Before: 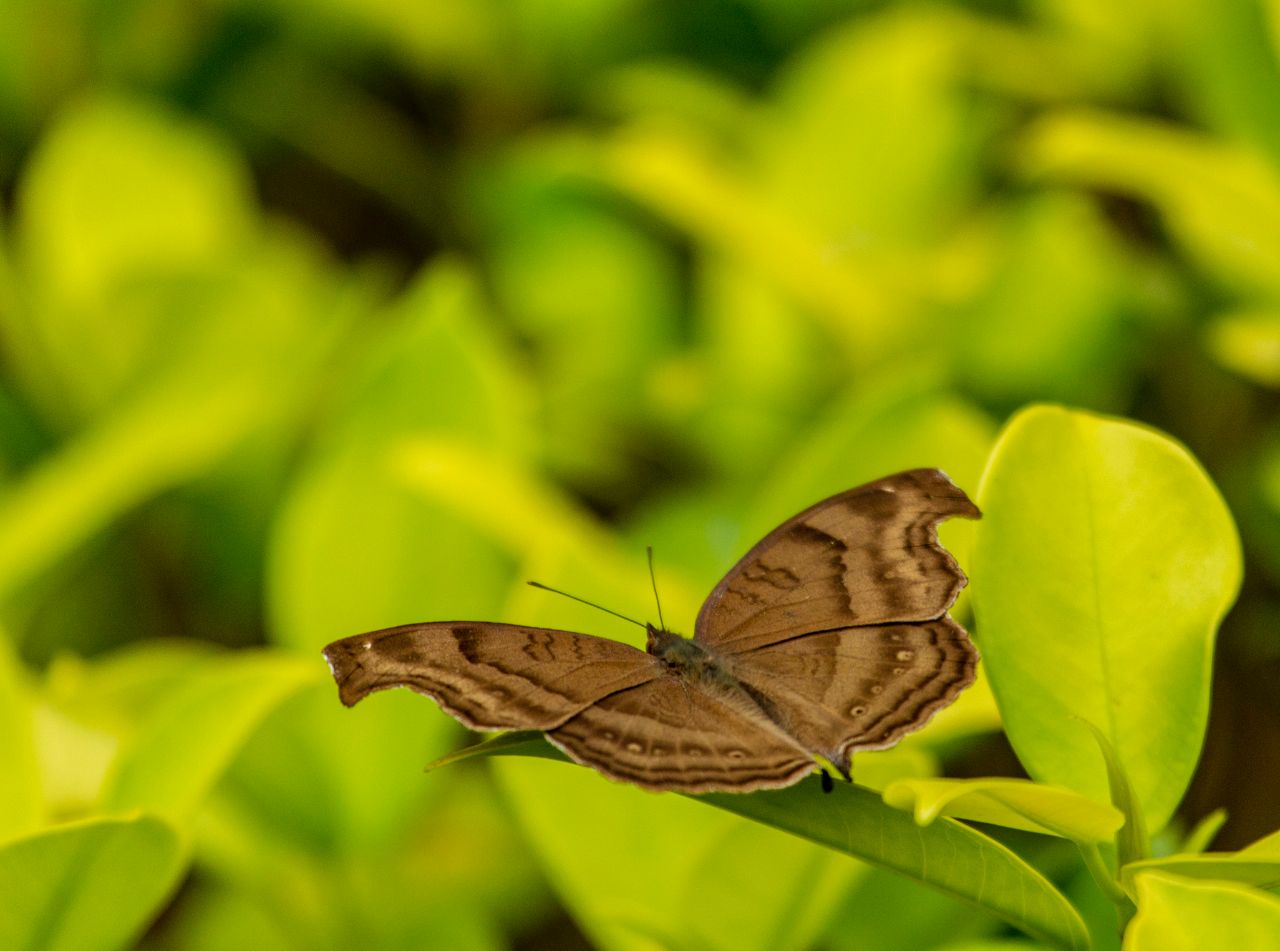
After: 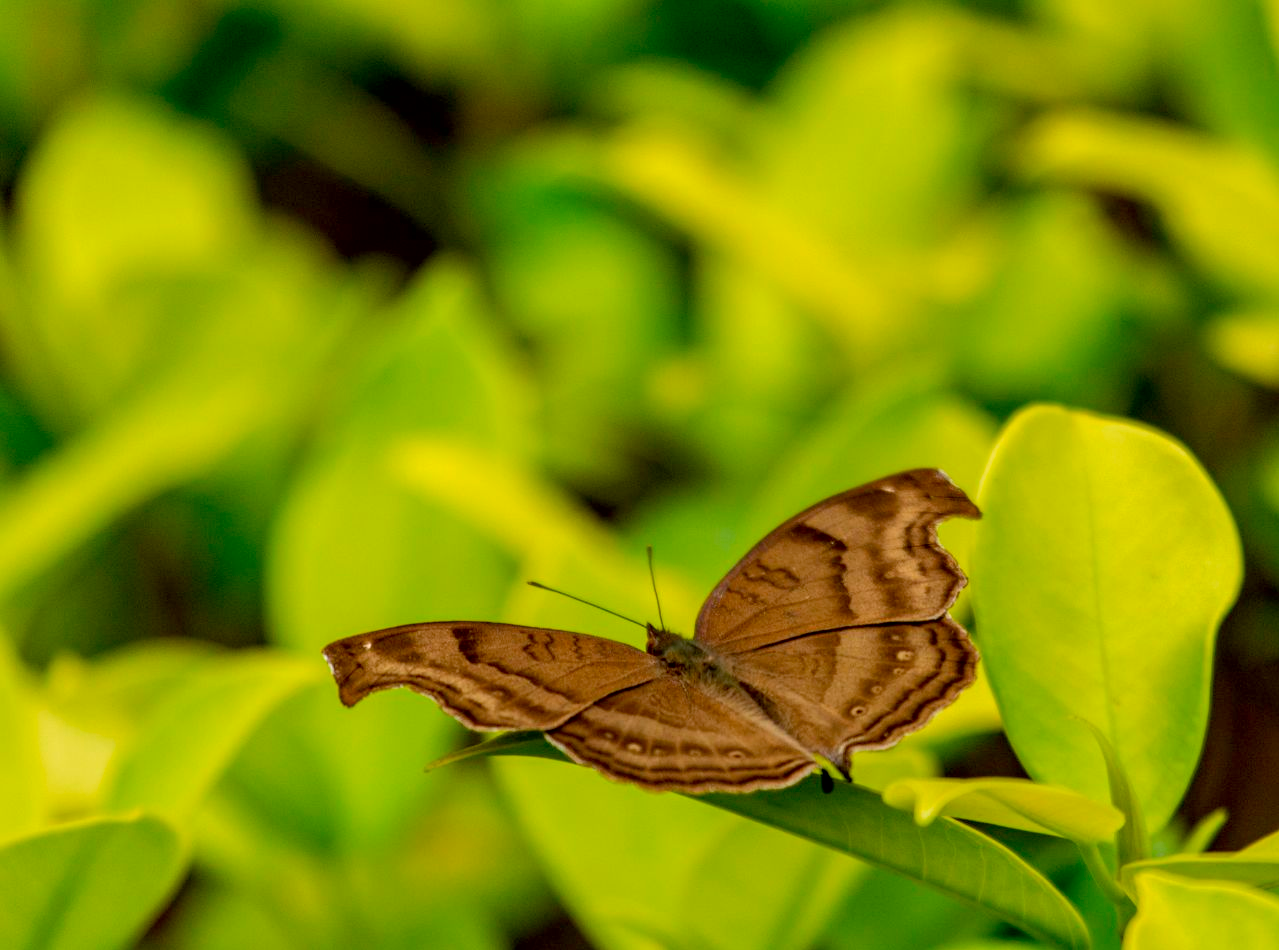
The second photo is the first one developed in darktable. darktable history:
exposure: black level correction 0.007, compensate highlight preservation false
contrast brightness saturation: saturation -0.063
